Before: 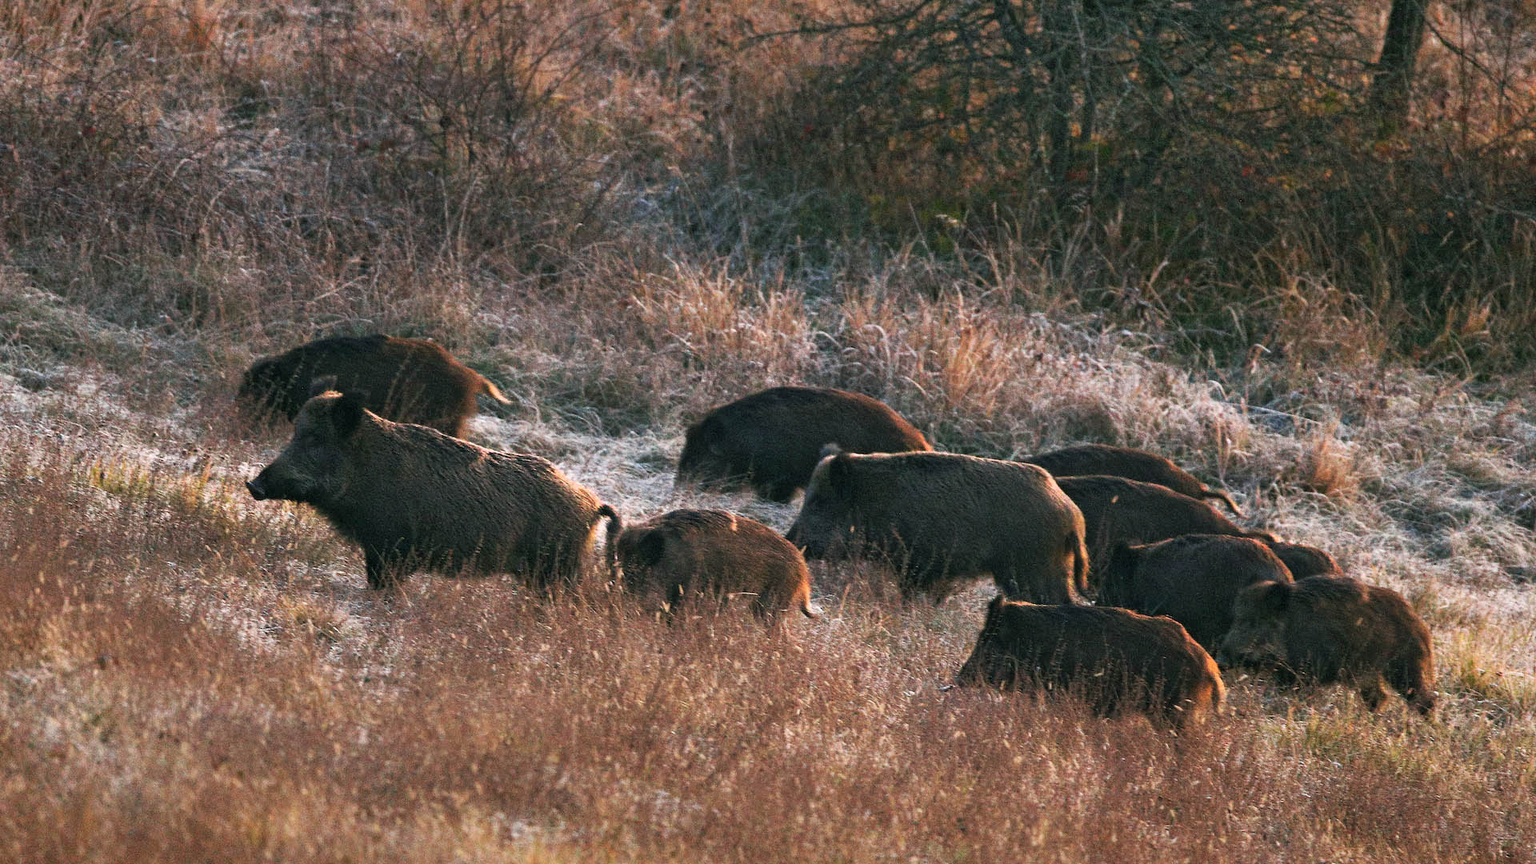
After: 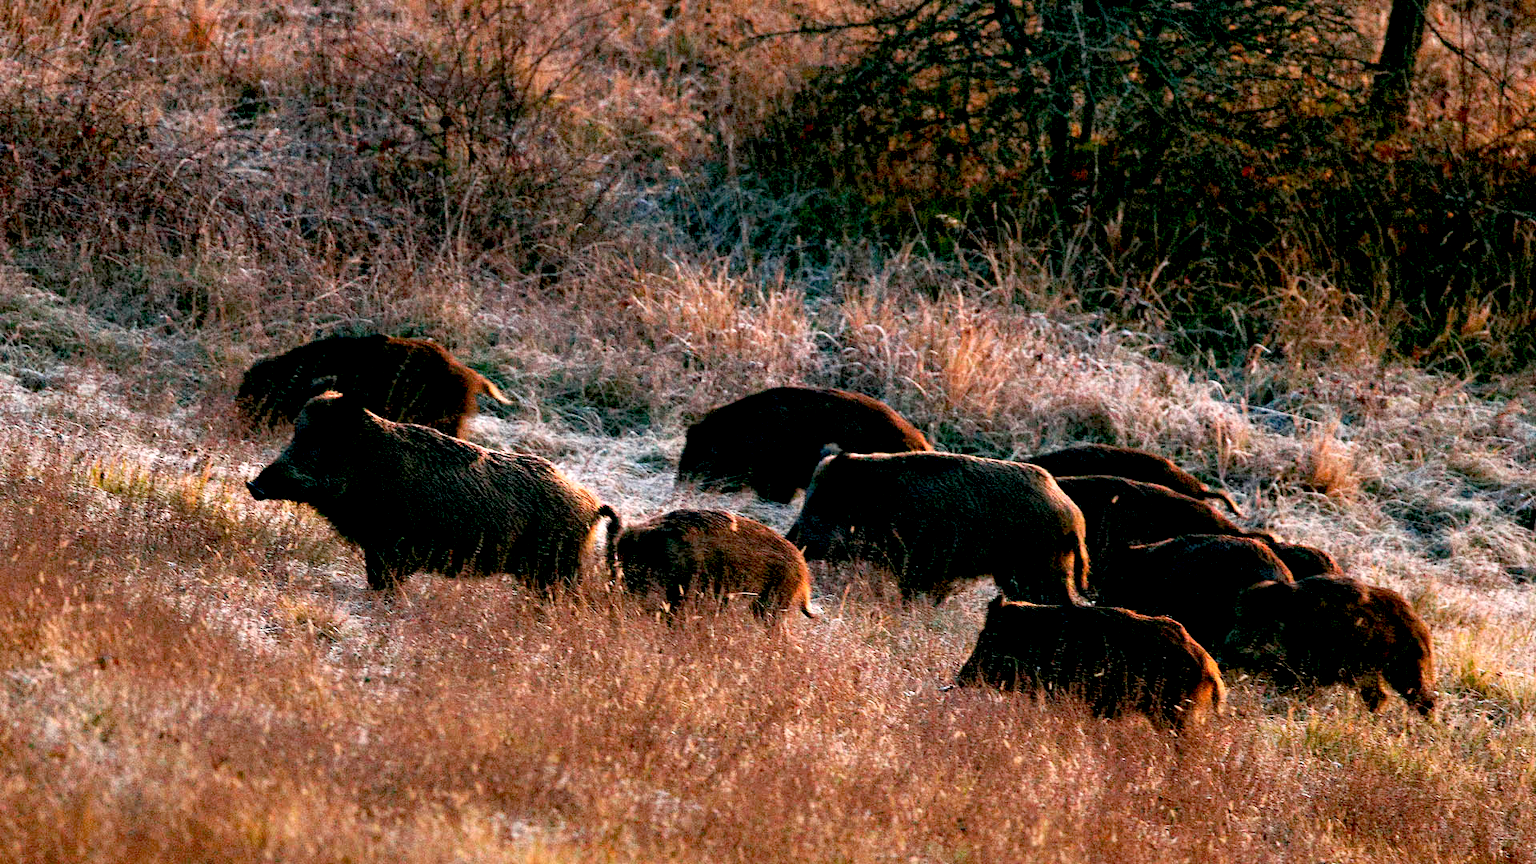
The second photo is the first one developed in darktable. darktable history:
exposure: black level correction 0.03, exposure 0.311 EV, compensate highlight preservation false
